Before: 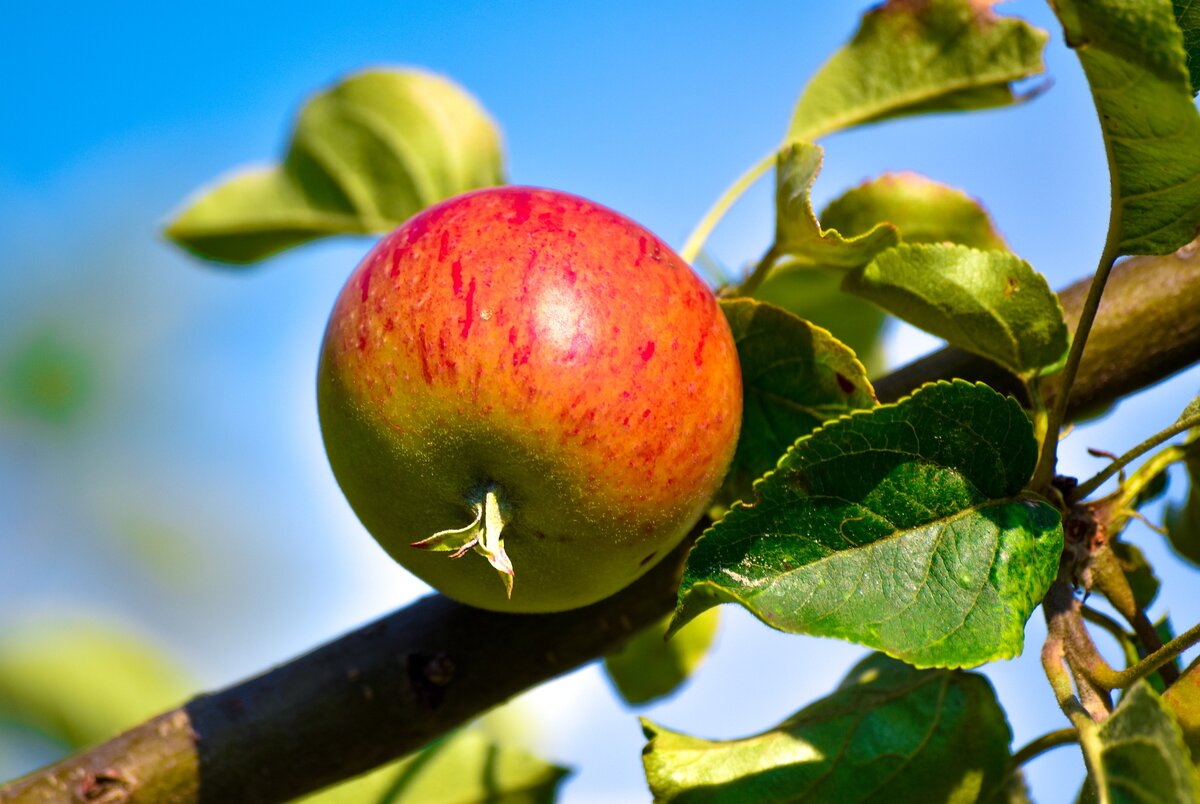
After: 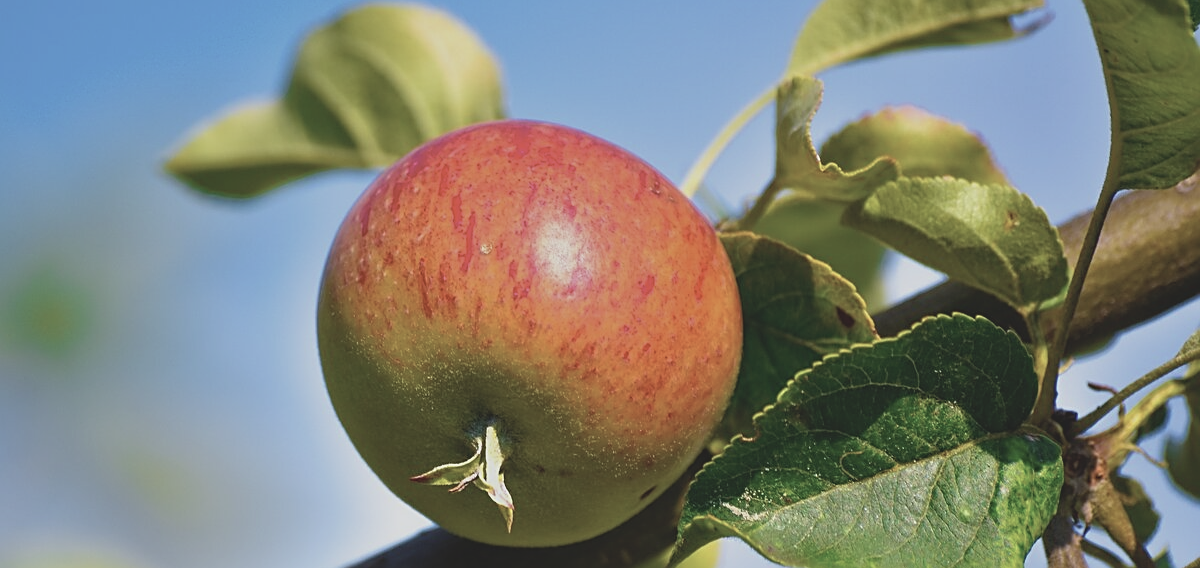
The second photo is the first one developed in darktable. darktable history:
crop and rotate: top 8.293%, bottom 20.996%
contrast brightness saturation: contrast -0.26, saturation -0.43
sharpen: on, module defaults
white balance: red 0.988, blue 1.017
